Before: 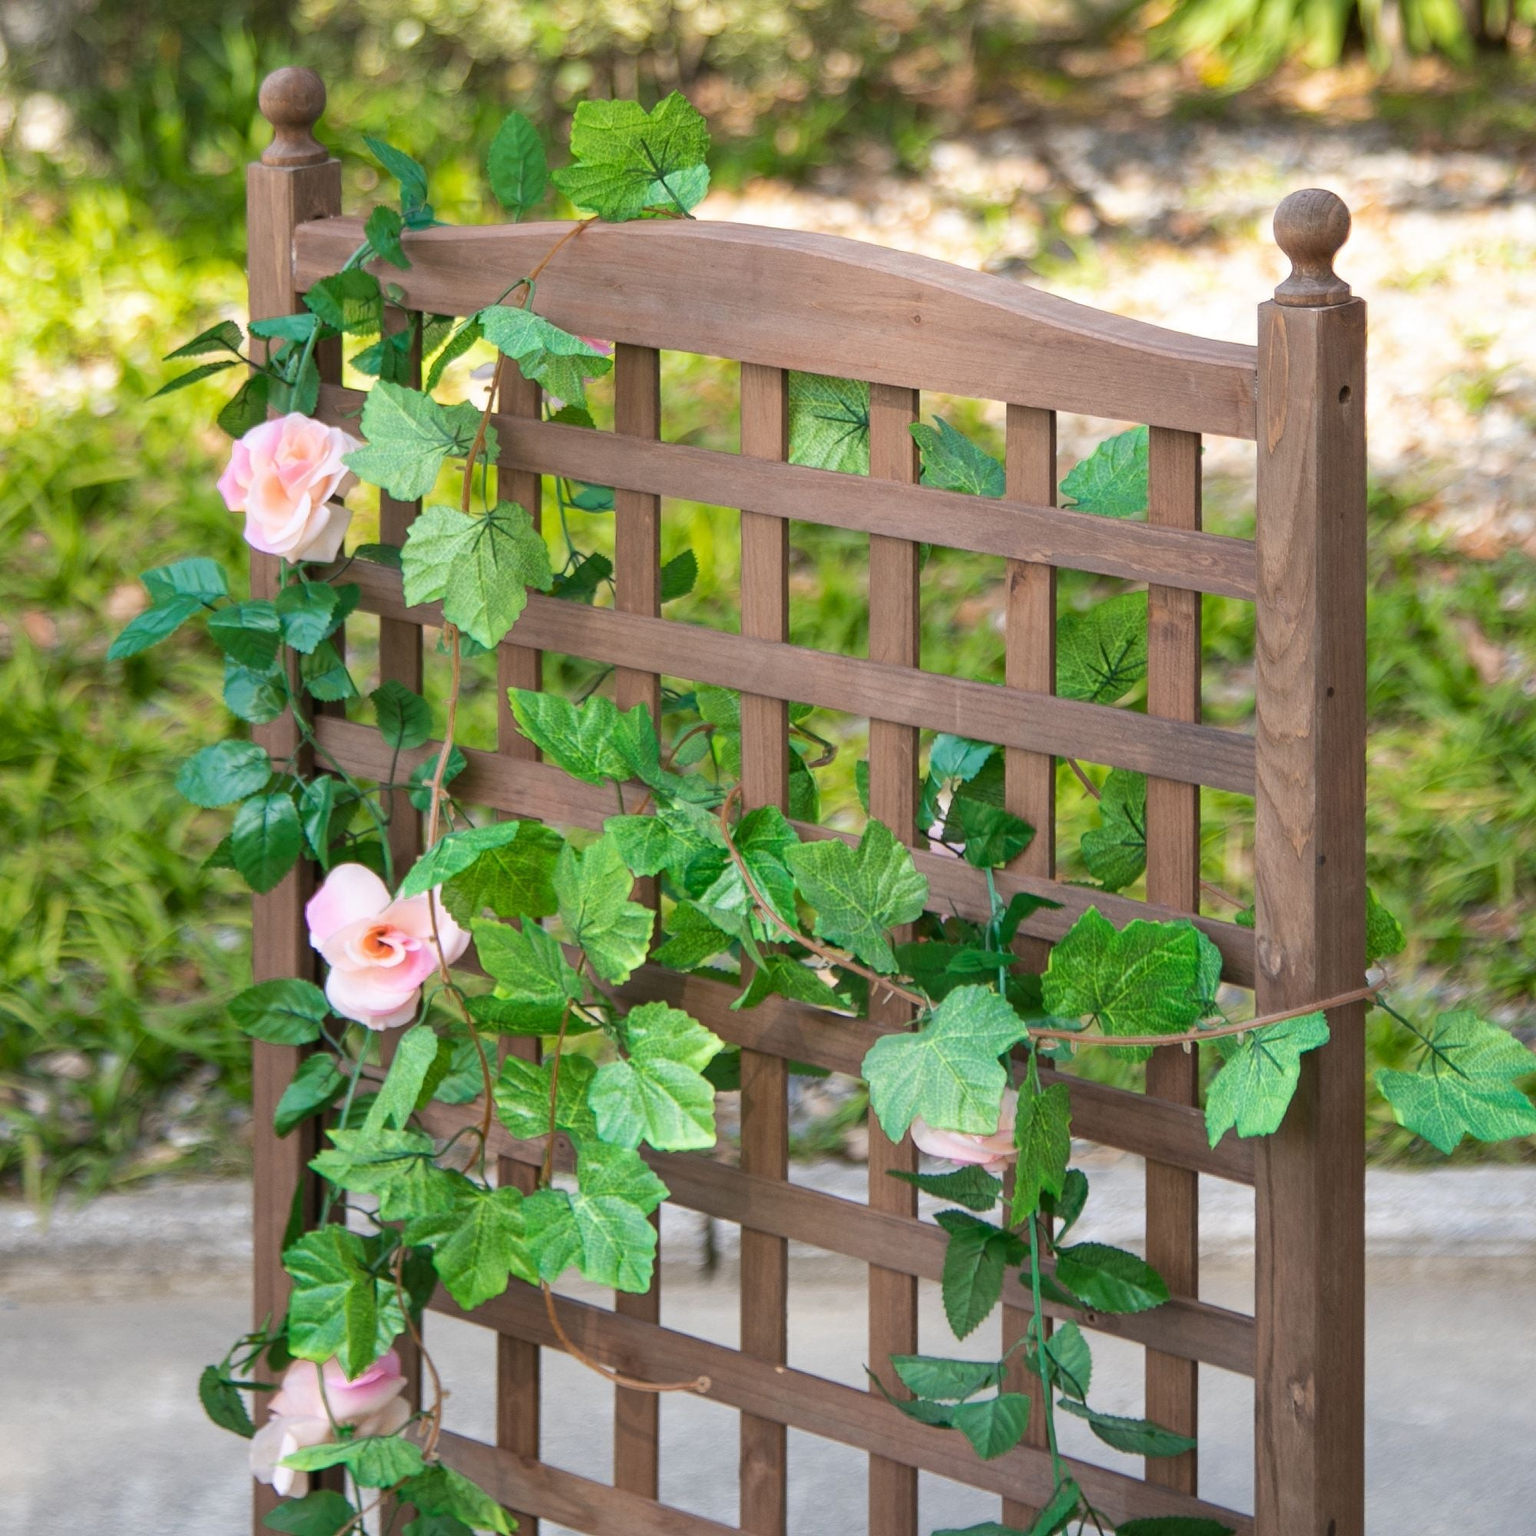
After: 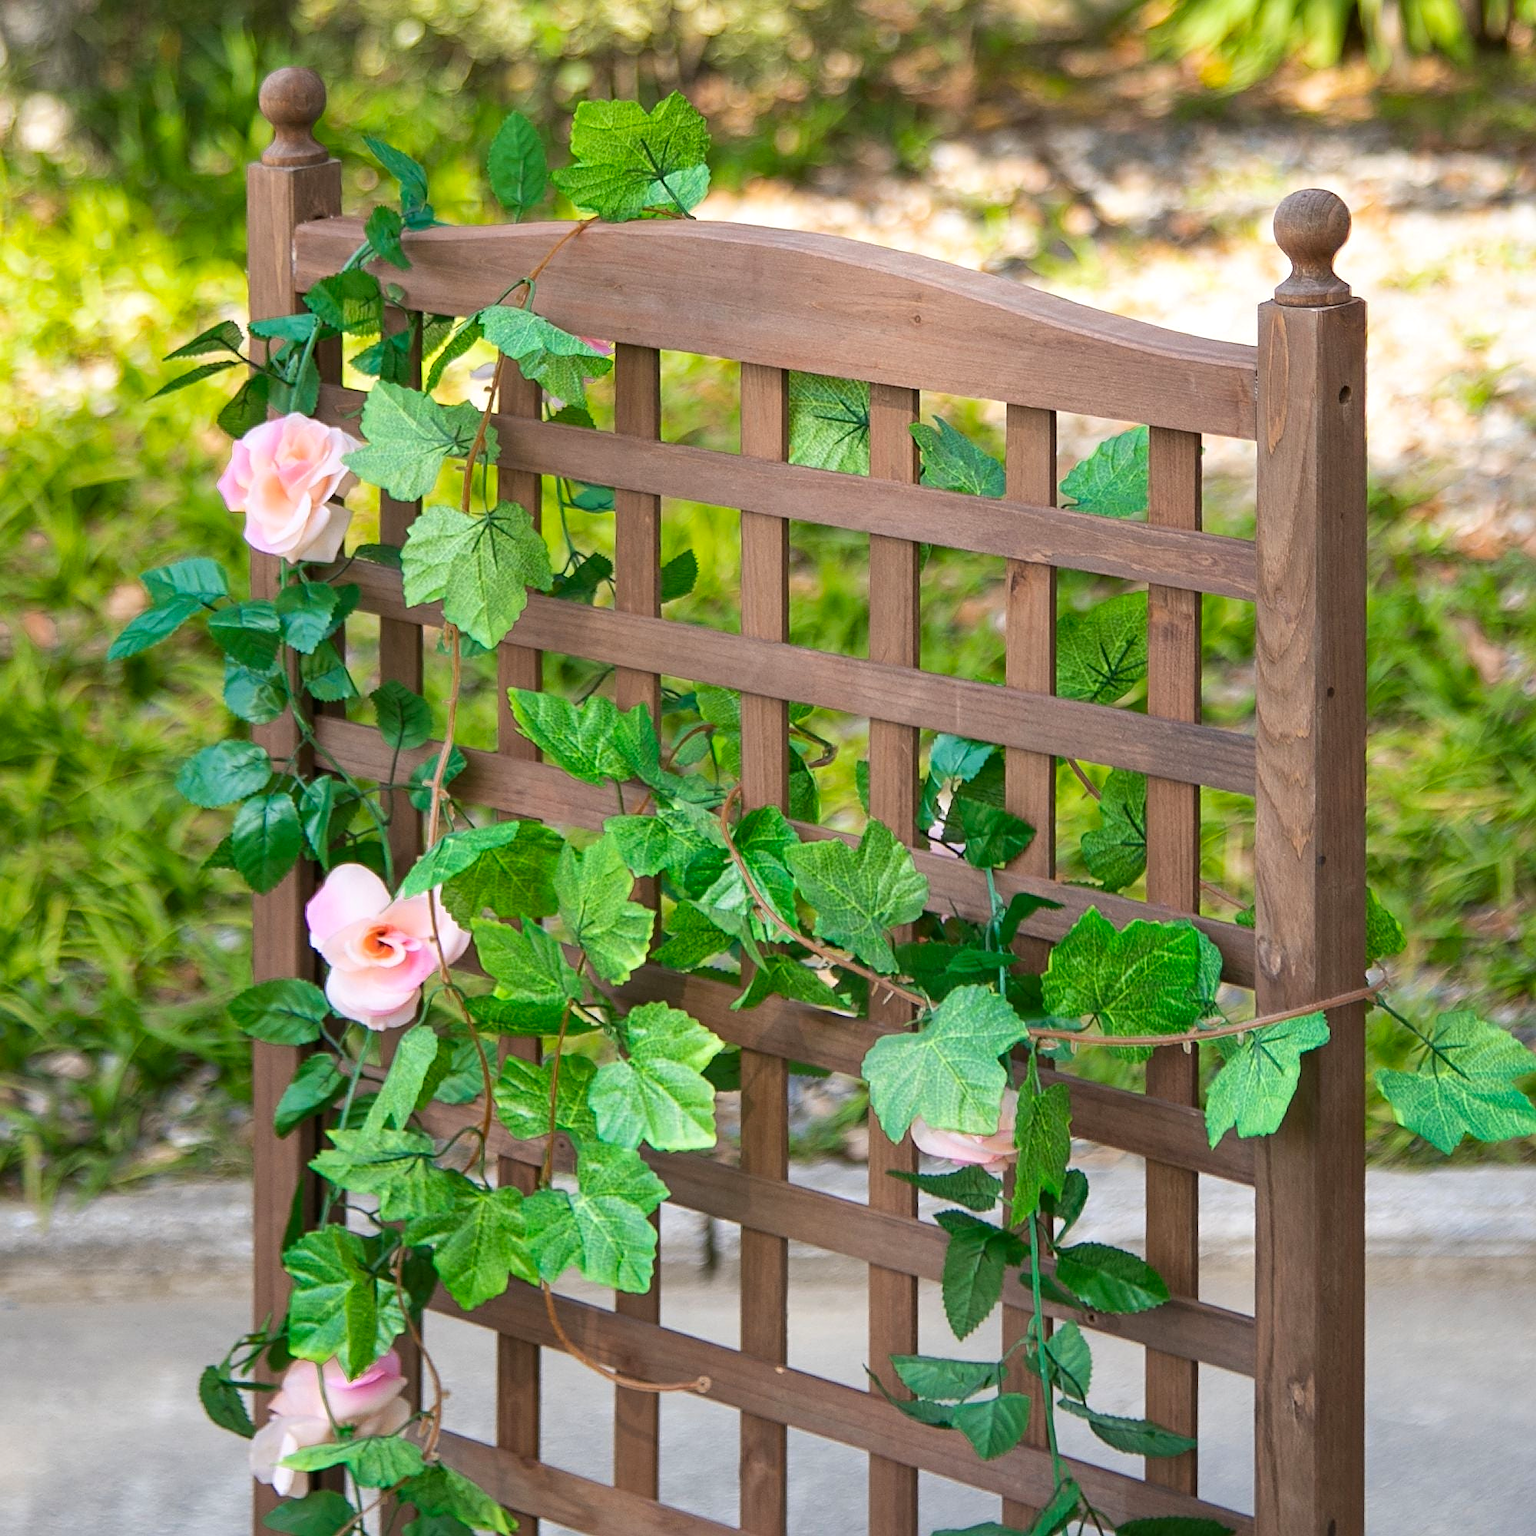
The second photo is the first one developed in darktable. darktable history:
sharpen: on, module defaults
local contrast: mode bilateral grid, contrast 100, coarseness 100, detail 108%, midtone range 0.2
contrast brightness saturation: contrast 0.04, saturation 0.16
